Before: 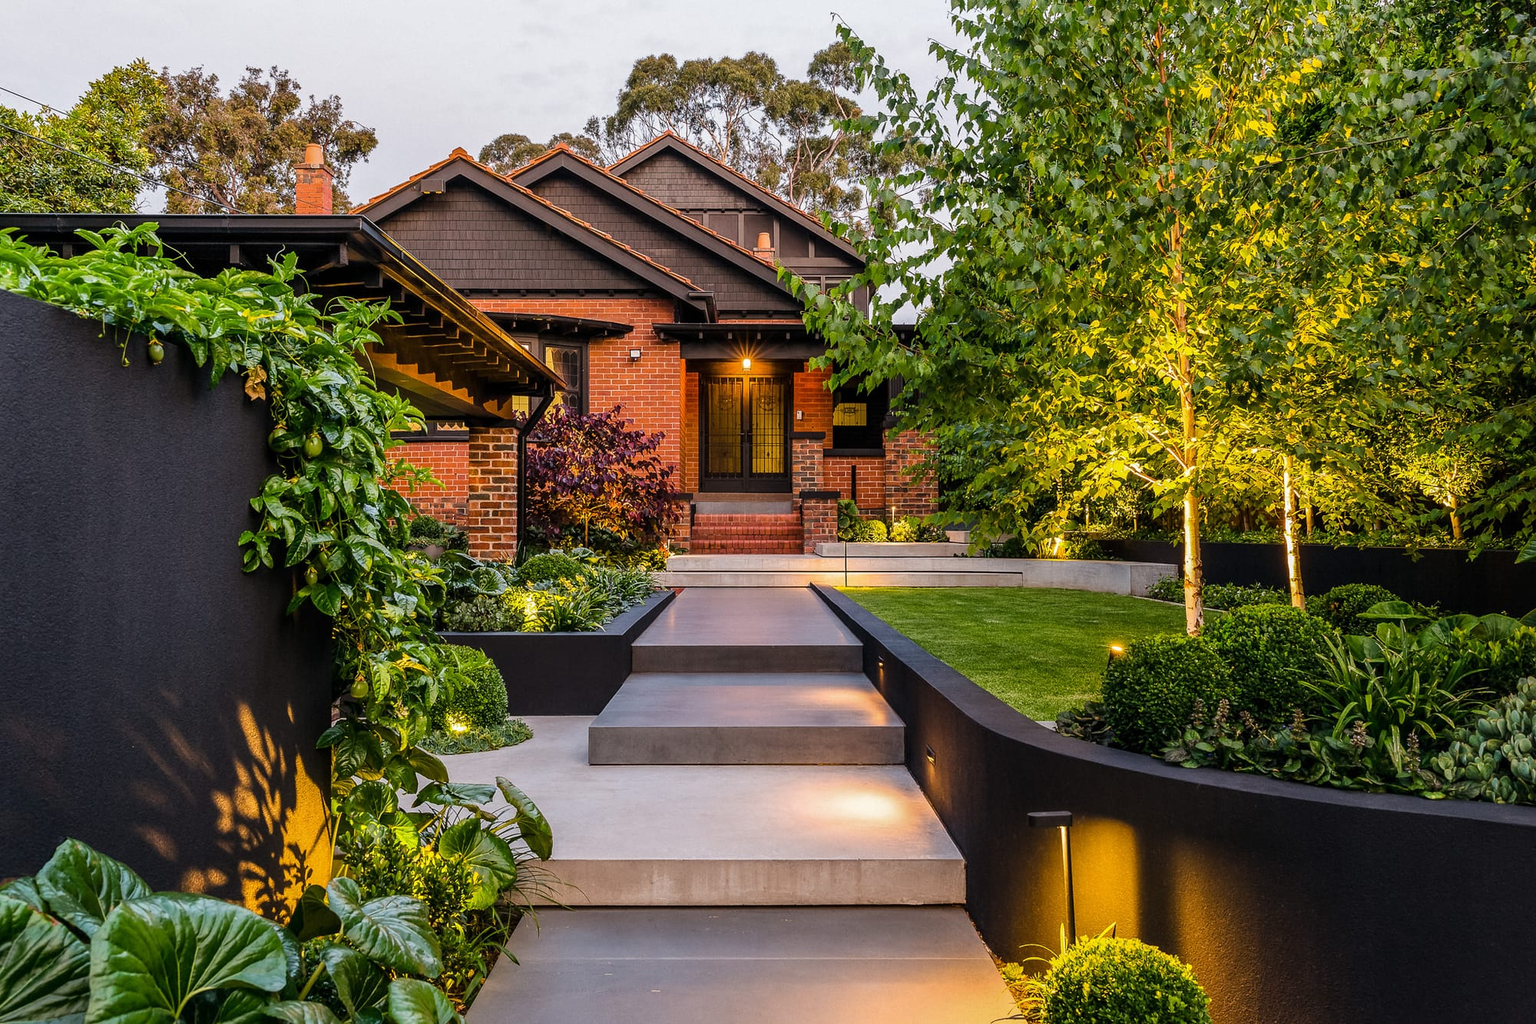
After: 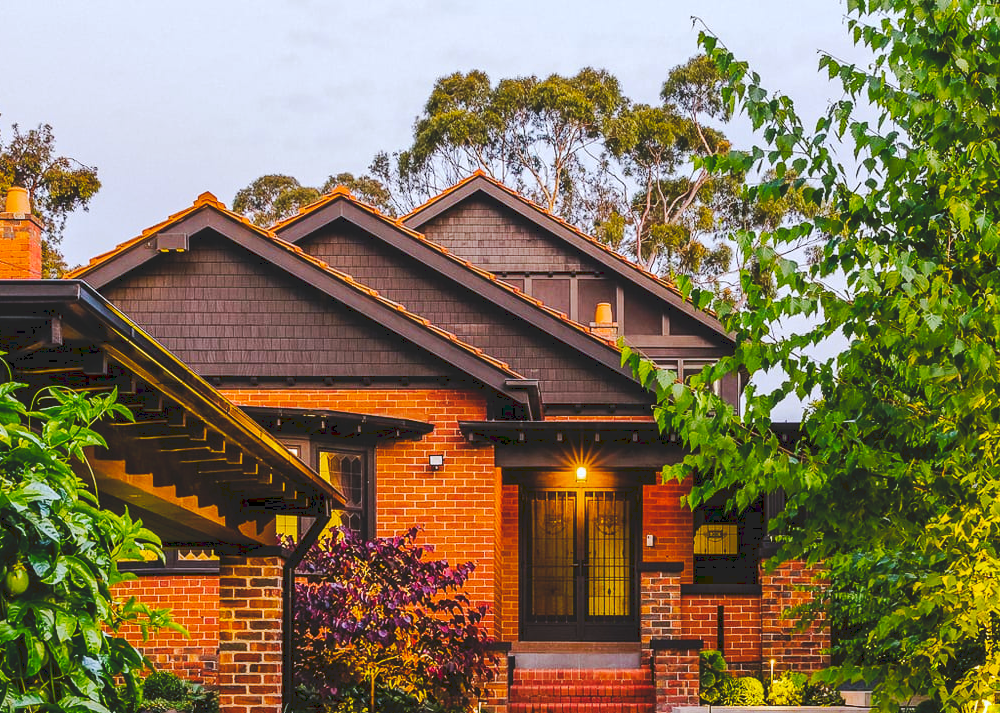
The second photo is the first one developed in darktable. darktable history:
tone curve: curves: ch0 [(0, 0) (0.003, 0.126) (0.011, 0.129) (0.025, 0.129) (0.044, 0.136) (0.069, 0.145) (0.1, 0.162) (0.136, 0.182) (0.177, 0.211) (0.224, 0.254) (0.277, 0.307) (0.335, 0.366) (0.399, 0.441) (0.468, 0.533) (0.543, 0.624) (0.623, 0.702) (0.709, 0.774) (0.801, 0.835) (0.898, 0.904) (1, 1)], preserve colors none
color balance rgb: linear chroma grading › global chroma 15%, perceptual saturation grading › global saturation 30%
crop: left 19.556%, right 30.401%, bottom 46.458%
white balance: red 0.976, blue 1.04
